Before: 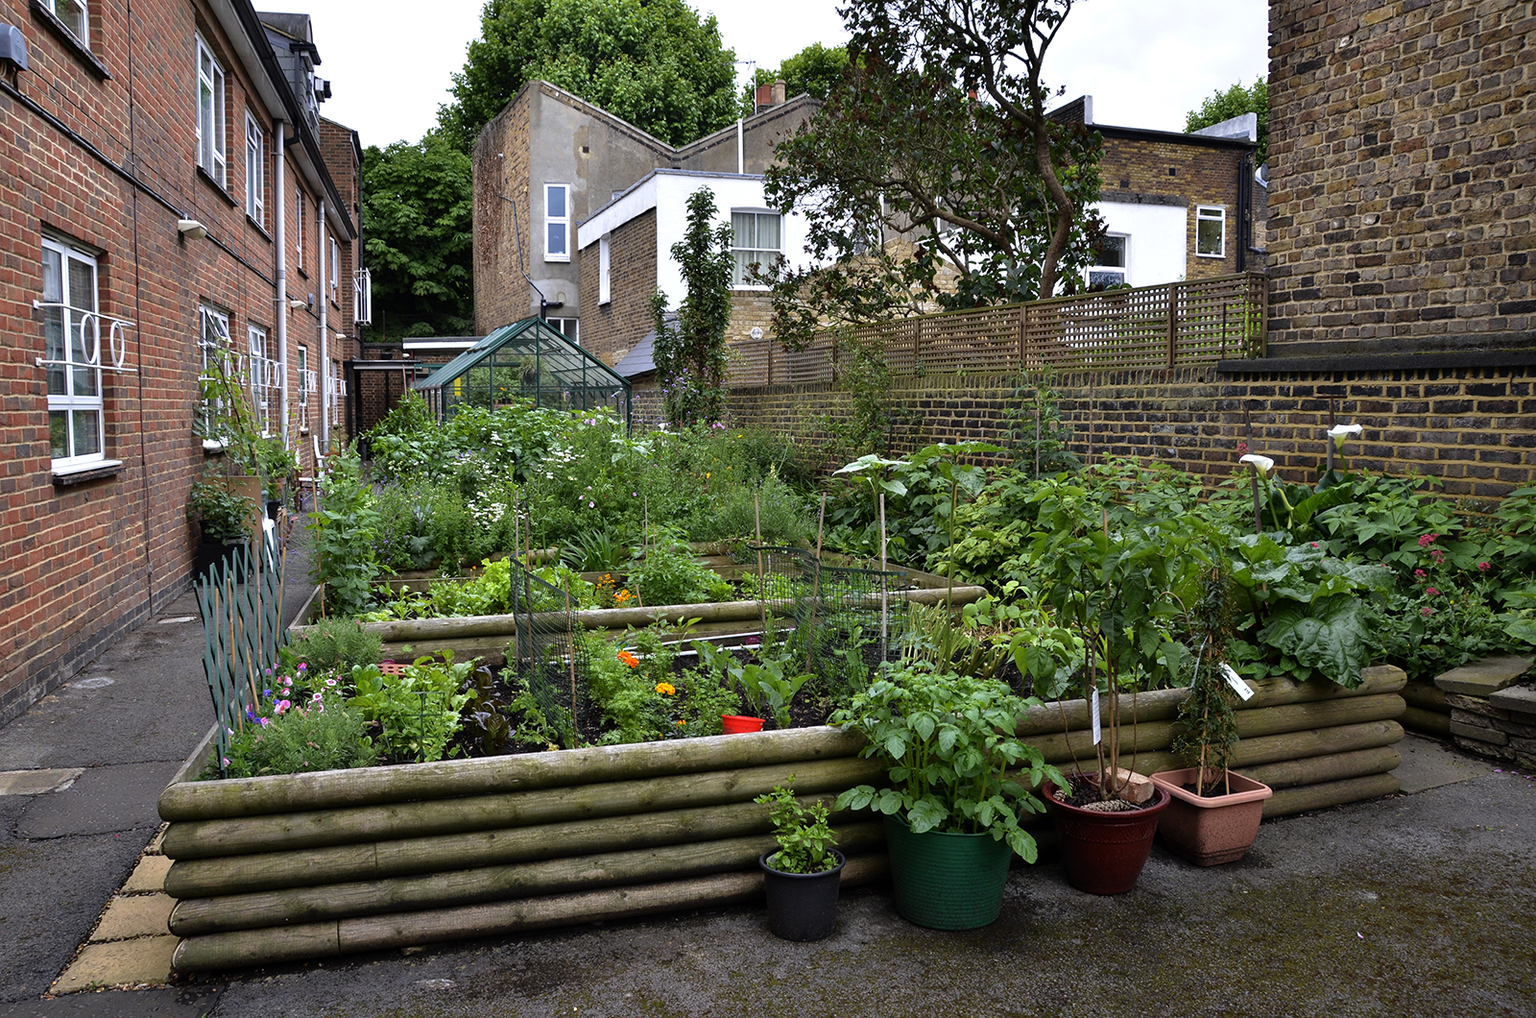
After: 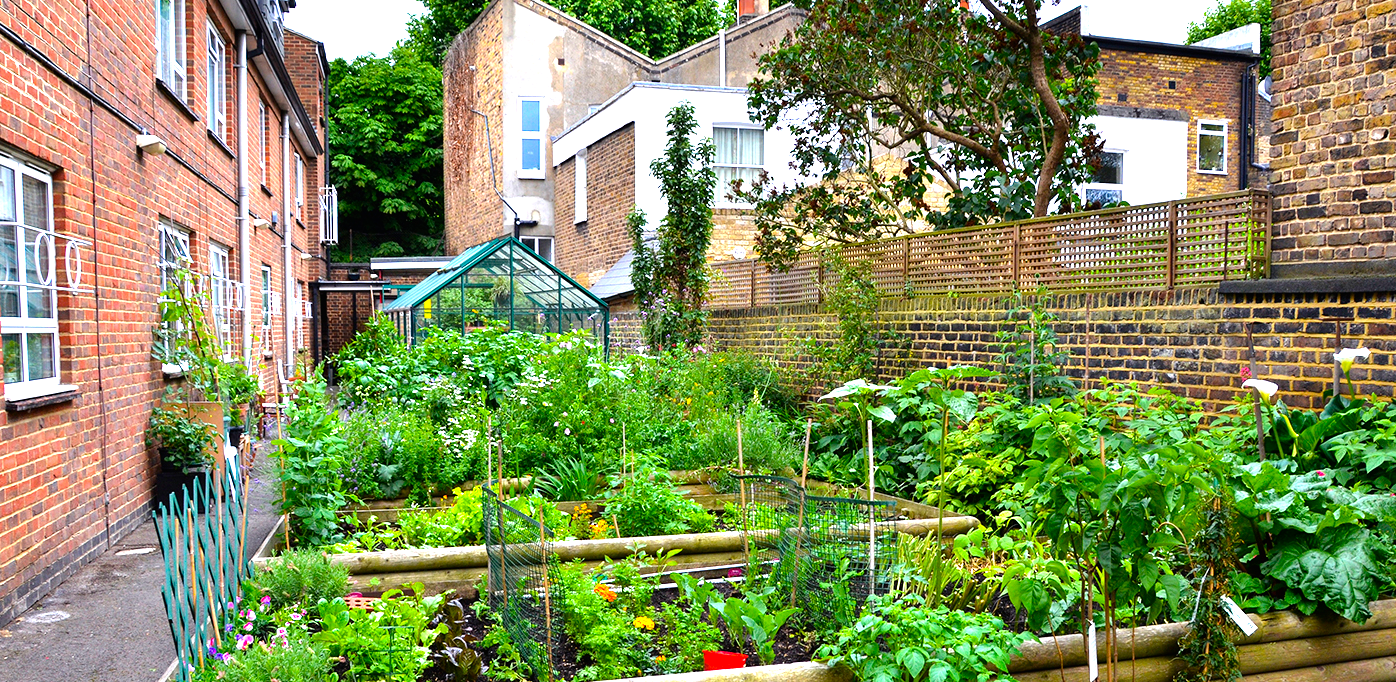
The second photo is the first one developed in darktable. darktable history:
exposure: black level correction 0, exposure 1.384 EV, compensate exposure bias true, compensate highlight preservation false
color balance rgb: perceptual saturation grading › global saturation 24.873%, global vibrance 20%
crop: left 3.088%, top 8.939%, right 9.618%, bottom 26.63%
tone equalizer: edges refinement/feathering 500, mask exposure compensation -1.57 EV, preserve details no
